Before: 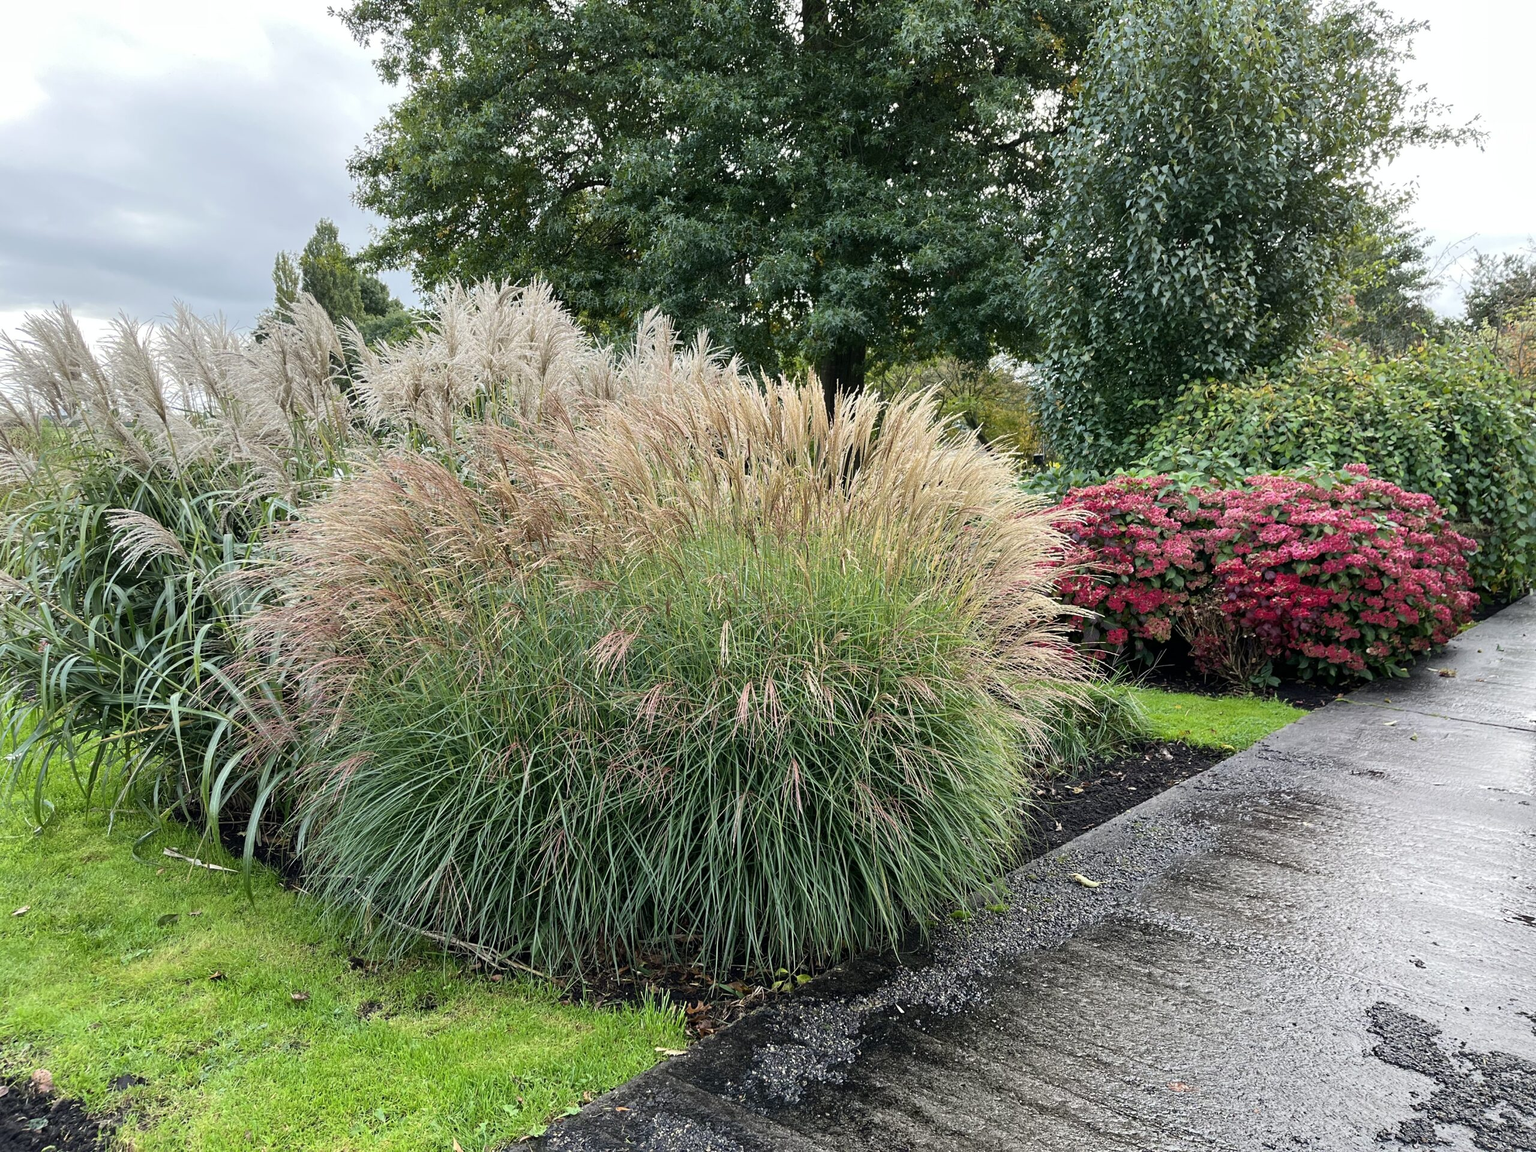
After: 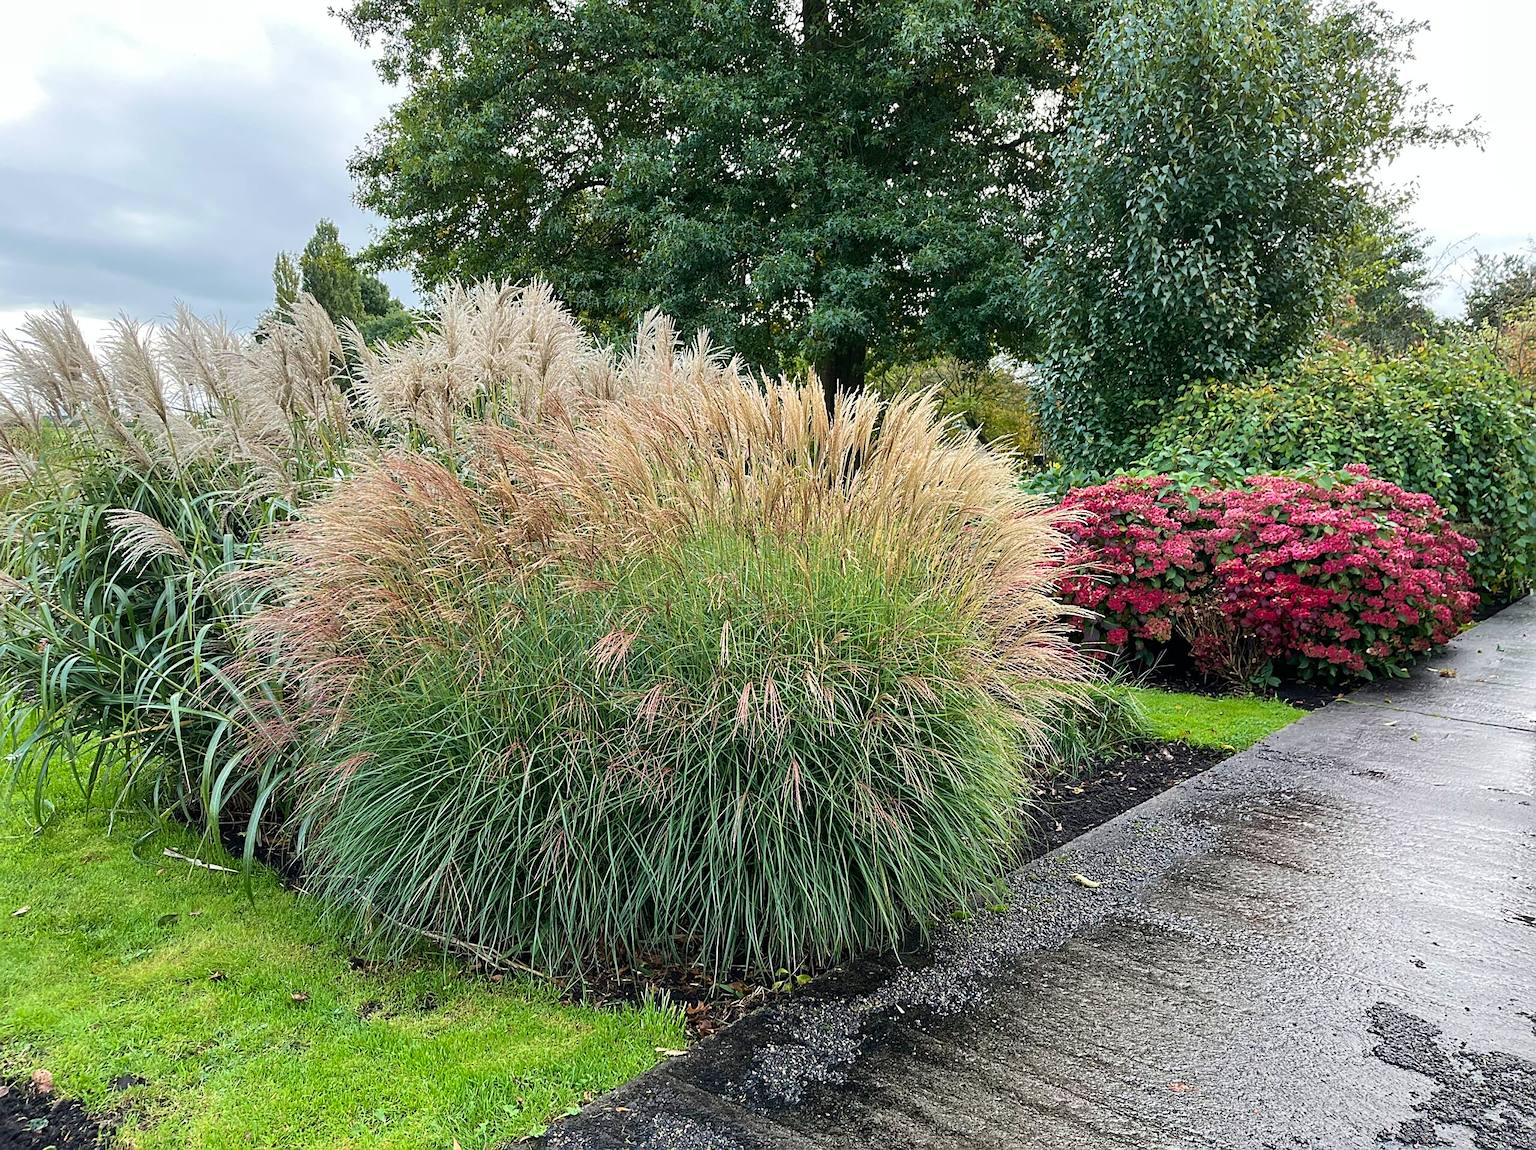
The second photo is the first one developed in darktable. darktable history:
velvia: on, module defaults
crop: bottom 0.071%
sharpen: on, module defaults
